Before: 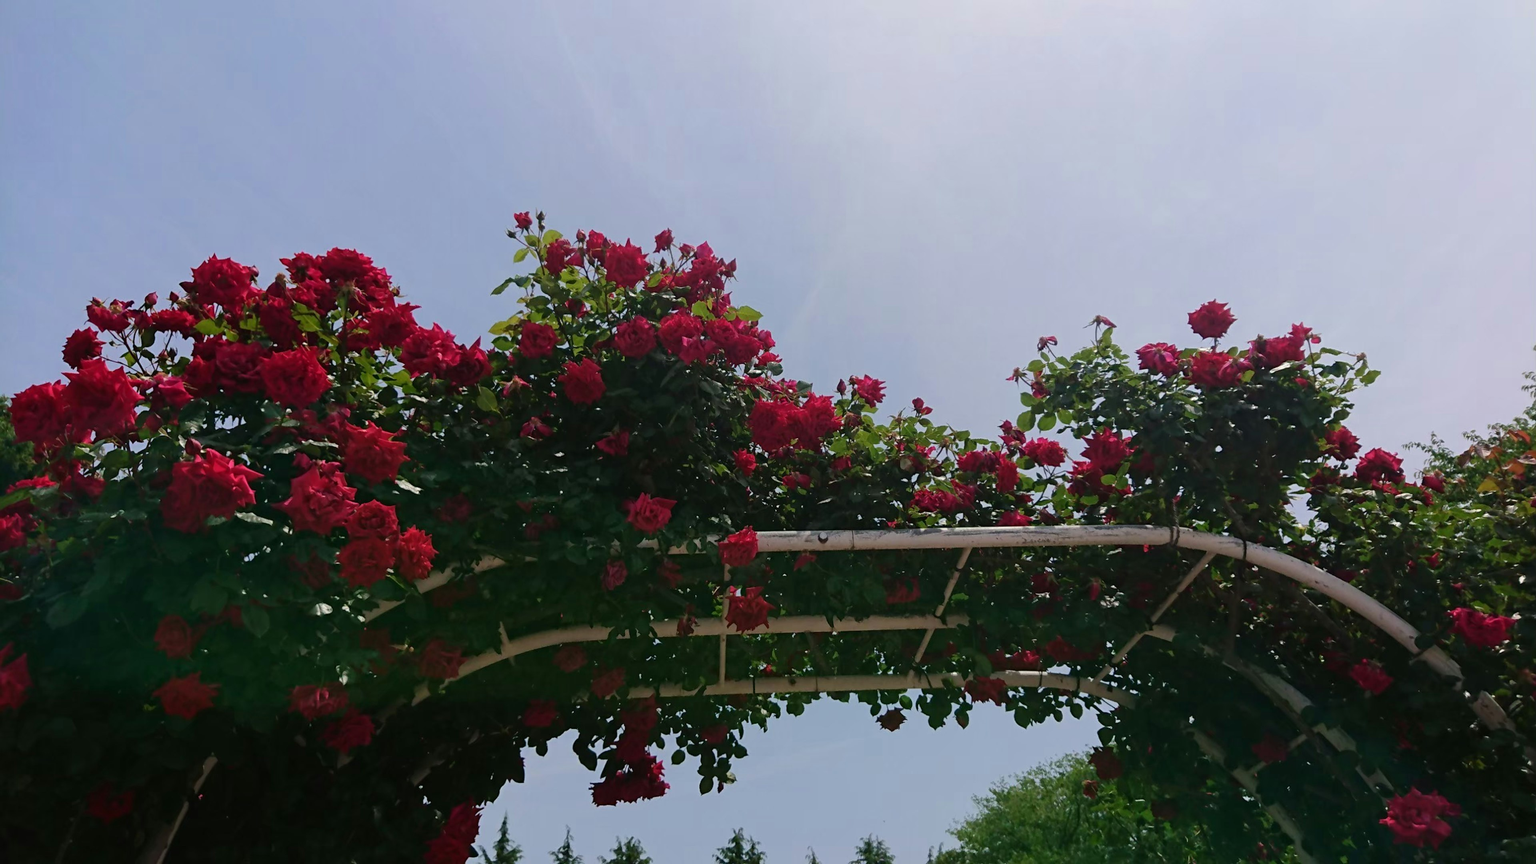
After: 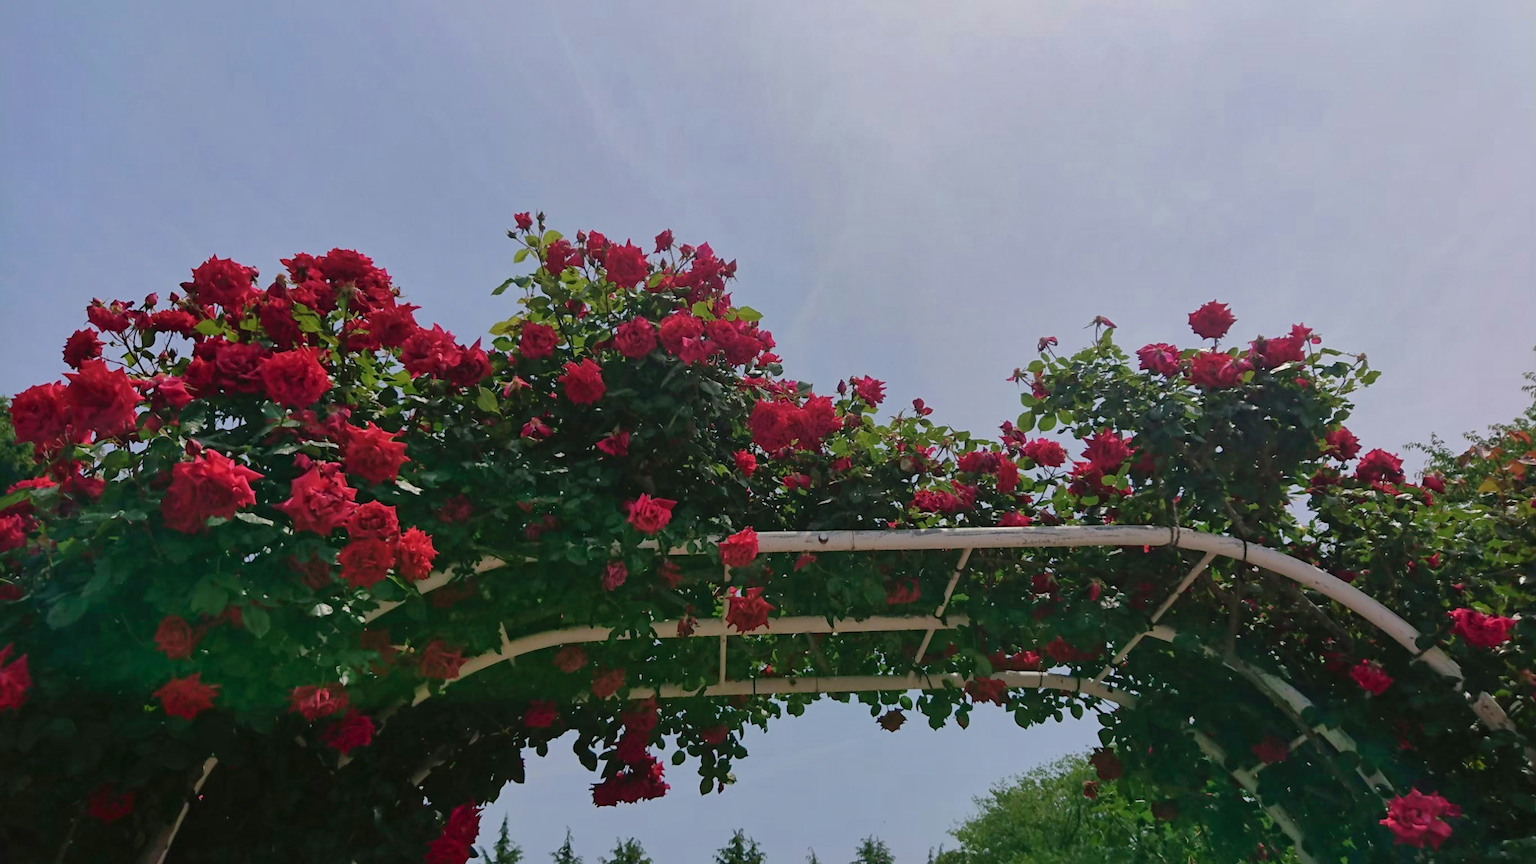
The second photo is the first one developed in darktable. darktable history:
shadows and highlights: on, module defaults
contrast brightness saturation: saturation -0.04
